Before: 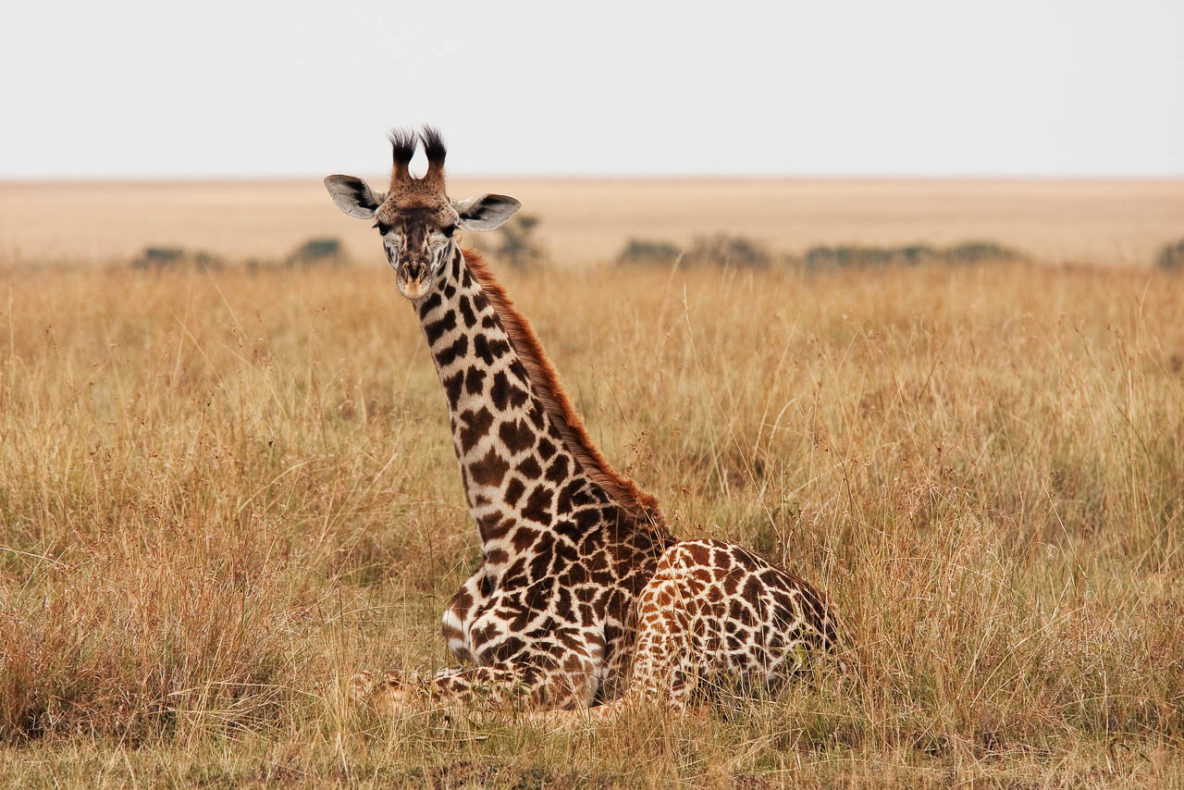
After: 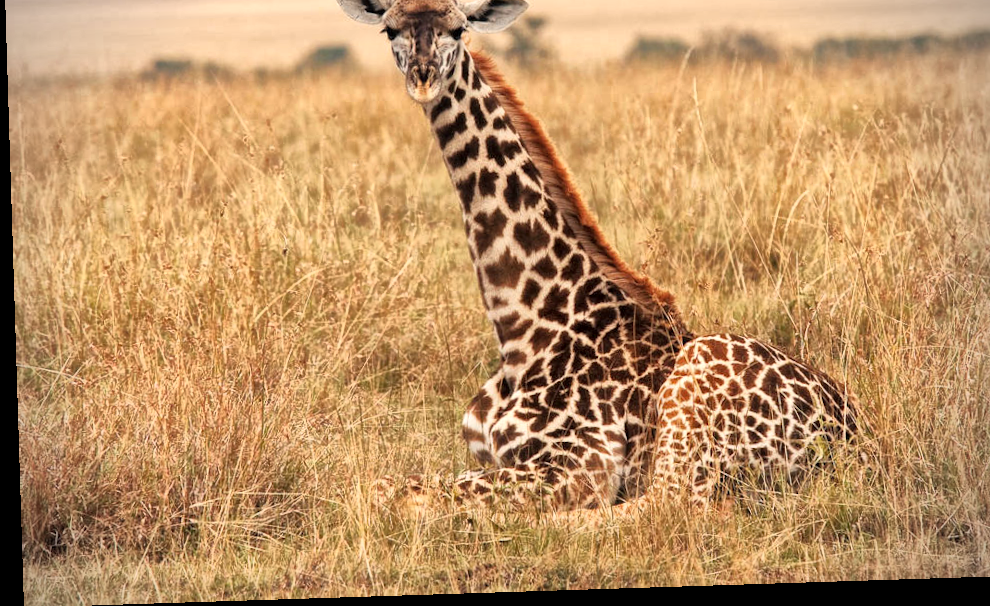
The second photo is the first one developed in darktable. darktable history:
global tonemap: drago (1, 100), detail 1
crop: top 26.531%, right 17.959%
color correction: highlights a* 0.816, highlights b* 2.78, saturation 1.1
local contrast: mode bilateral grid, contrast 20, coarseness 50, detail 130%, midtone range 0.2
rotate and perspective: rotation -1.77°, lens shift (horizontal) 0.004, automatic cropping off
vignetting: on, module defaults
